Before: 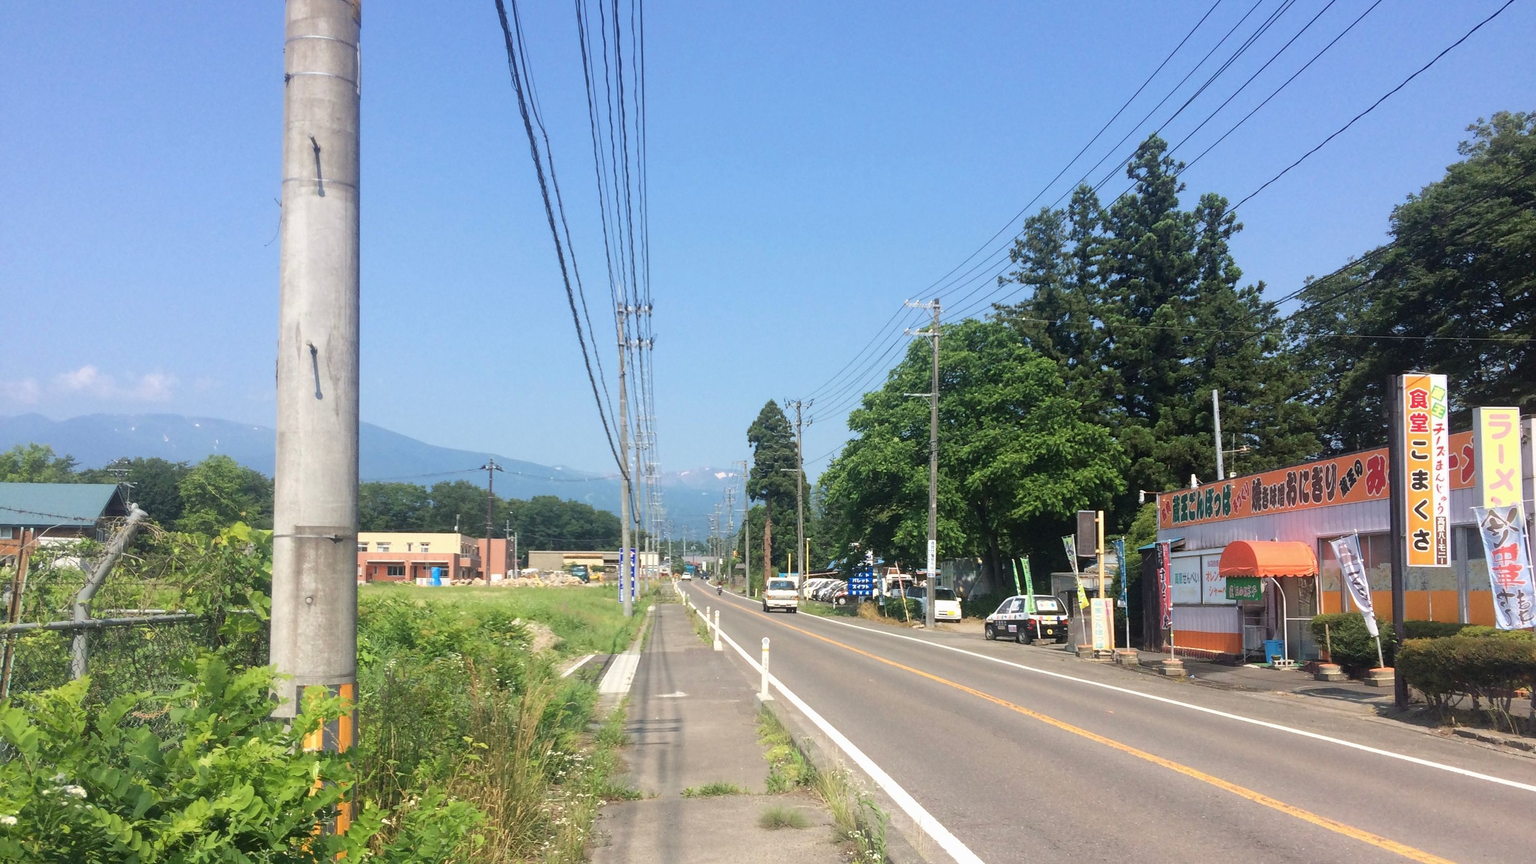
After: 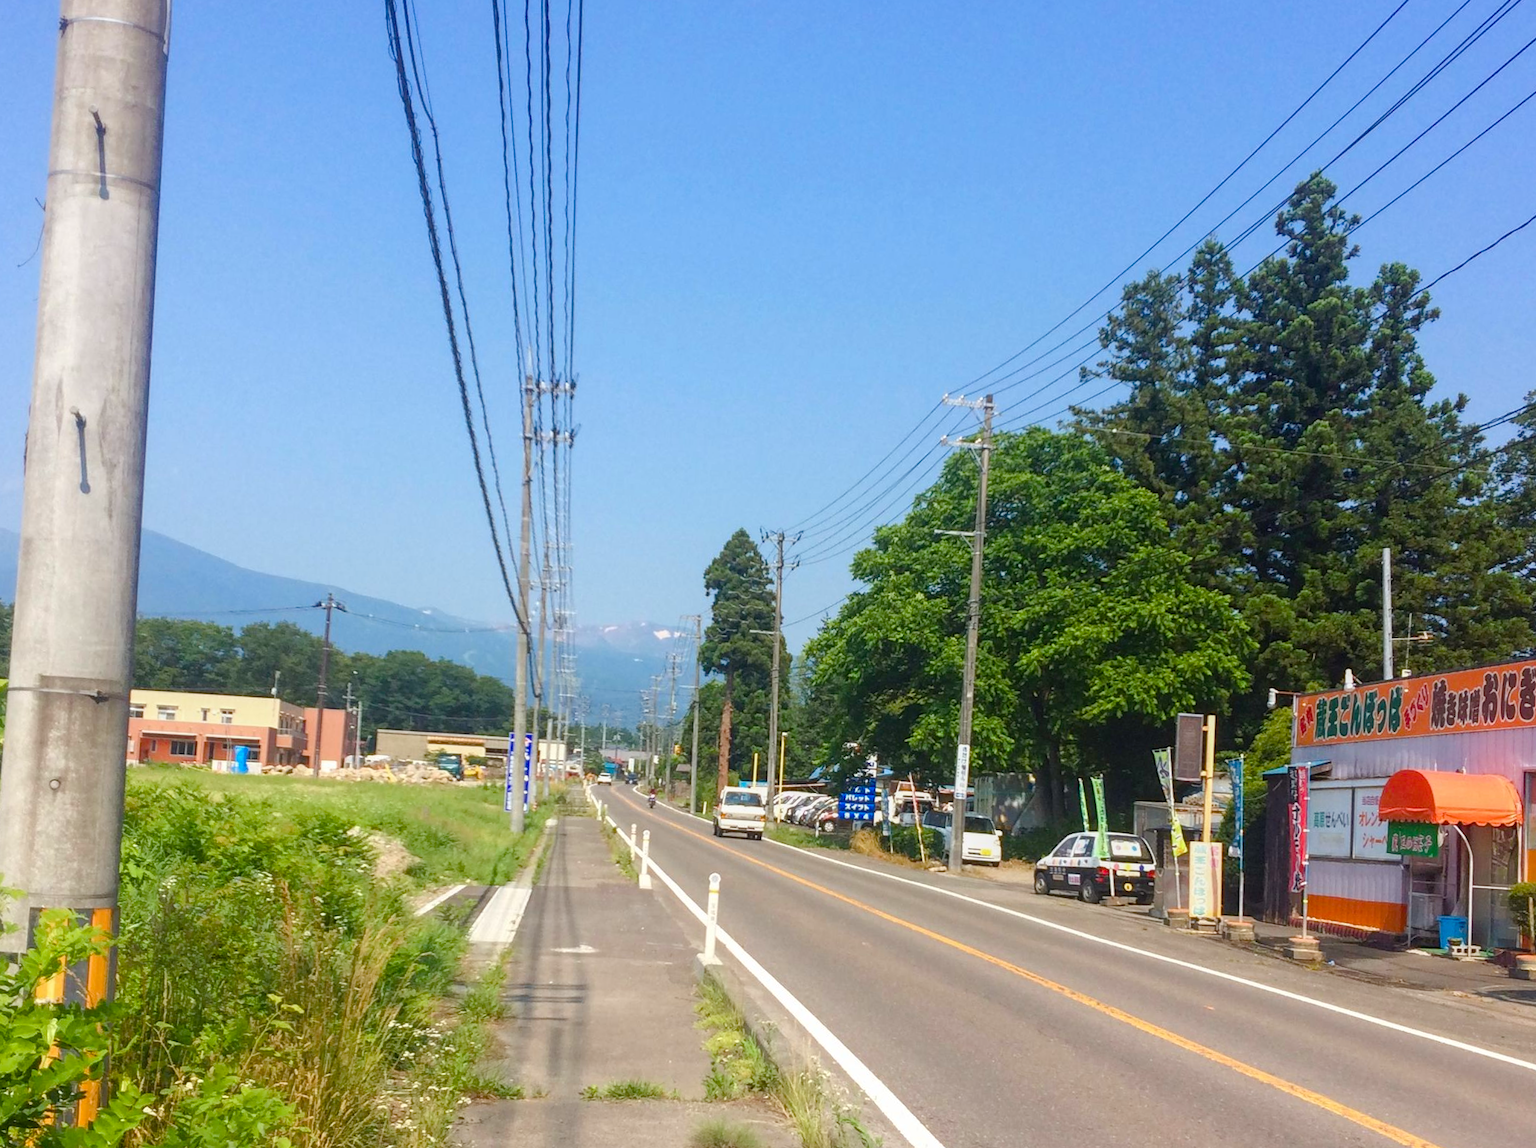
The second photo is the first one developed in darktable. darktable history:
color balance rgb: power › chroma 0.297%, power › hue 25.04°, linear chroma grading › global chroma 8.807%, perceptual saturation grading › global saturation 27.155%, perceptual saturation grading › highlights -28.959%, perceptual saturation grading › mid-tones 15.88%, perceptual saturation grading › shadows 33.431%
local contrast: detail 110%
crop and rotate: angle -3.03°, left 14.119%, top 0.024%, right 10.719%, bottom 0.048%
